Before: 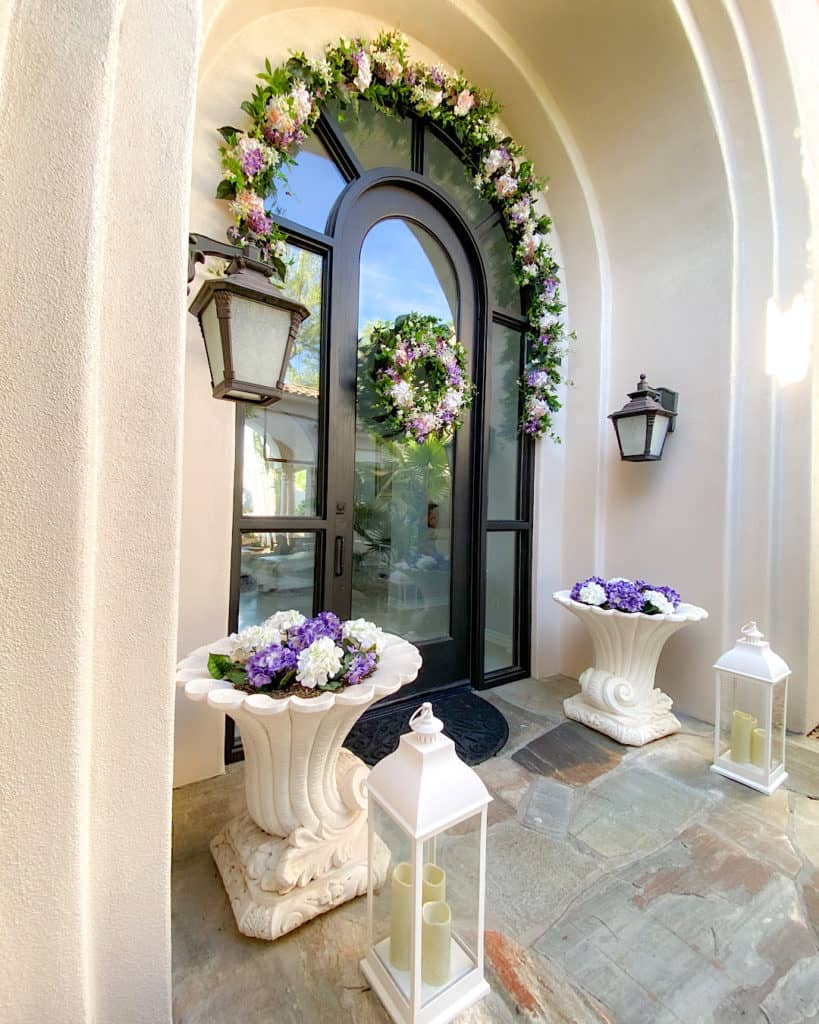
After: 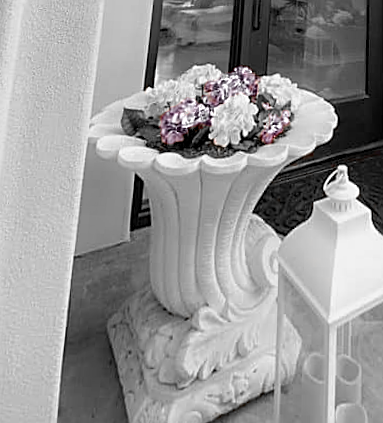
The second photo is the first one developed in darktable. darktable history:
color correction: highlights a* -1.43, highlights b* 10.12, shadows a* 0.395, shadows b* 19.35
color zones: curves: ch0 [(0, 0.352) (0.143, 0.407) (0.286, 0.386) (0.429, 0.431) (0.571, 0.829) (0.714, 0.853) (0.857, 0.833) (1, 0.352)]; ch1 [(0, 0.604) (0.072, 0.726) (0.096, 0.608) (0.205, 0.007) (0.571, -0.006) (0.839, -0.013) (0.857, -0.012) (1, 0.604)]
shadows and highlights: shadows 4.1, highlights -17.6, soften with gaussian
sharpen: on, module defaults
crop: top 44.483%, right 43.593%, bottom 12.892%
rotate and perspective: rotation 0.72°, lens shift (vertical) -0.352, lens shift (horizontal) -0.051, crop left 0.152, crop right 0.859, crop top 0.019, crop bottom 0.964
